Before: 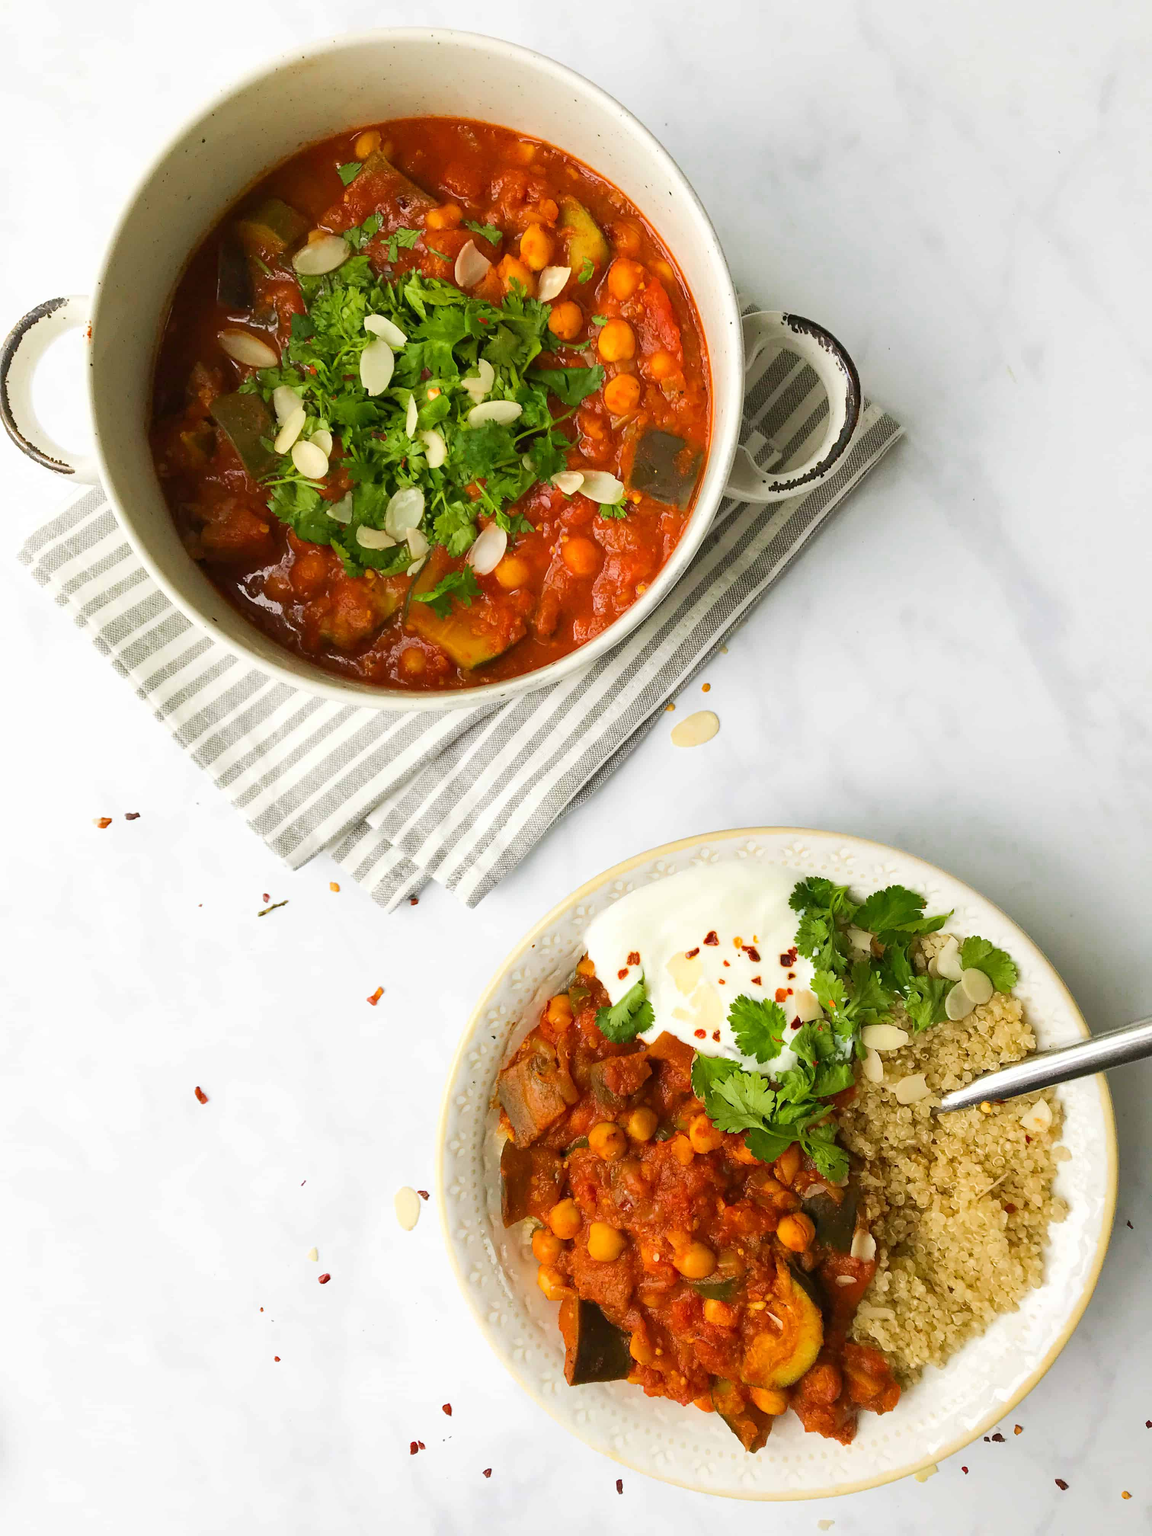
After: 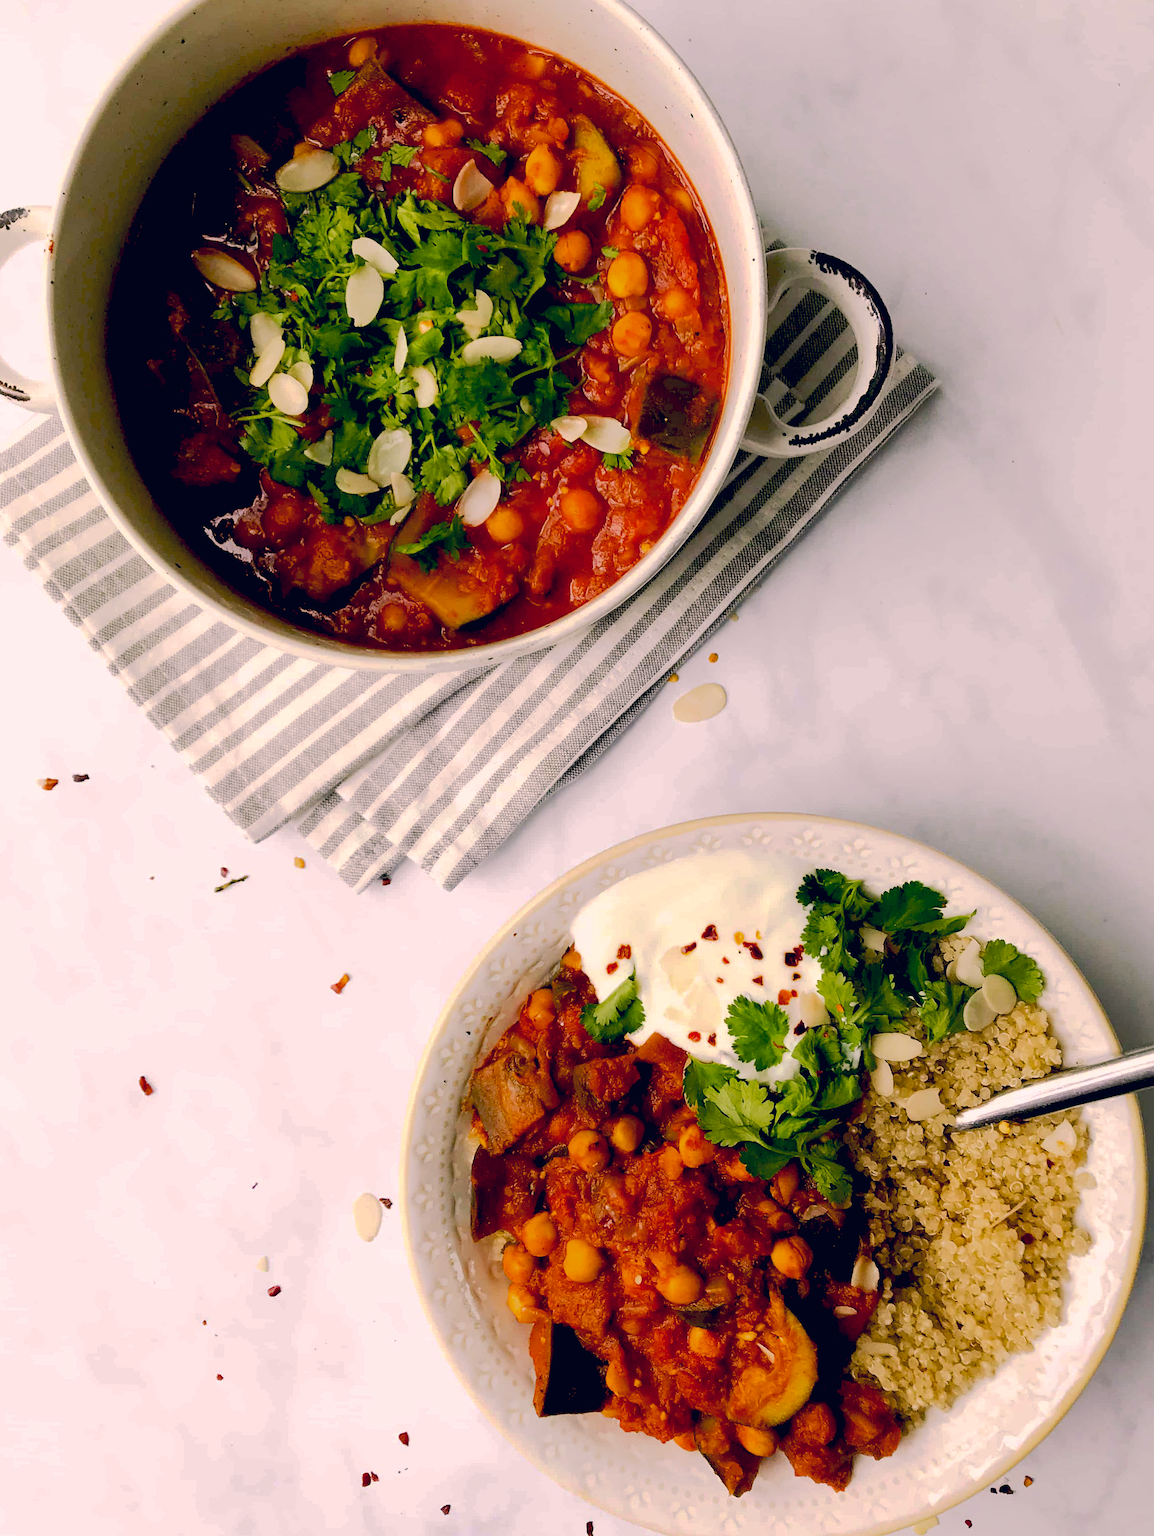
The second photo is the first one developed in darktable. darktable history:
exposure: black level correction 0.056, exposure -0.034 EV, compensate highlight preservation false
crop and rotate: angle -1.88°, left 3.075%, top 4.053%, right 1.445%, bottom 0.658%
color correction: highlights a* 14.17, highlights b* 5.89, shadows a* -5.42, shadows b* -16.04, saturation 0.853
tone curve: curves: ch0 [(0, 0) (0.003, 0.096) (0.011, 0.096) (0.025, 0.098) (0.044, 0.099) (0.069, 0.106) (0.1, 0.128) (0.136, 0.153) (0.177, 0.186) (0.224, 0.218) (0.277, 0.265) (0.335, 0.316) (0.399, 0.374) (0.468, 0.445) (0.543, 0.526) (0.623, 0.605) (0.709, 0.681) (0.801, 0.758) (0.898, 0.819) (1, 1)], preserve colors none
